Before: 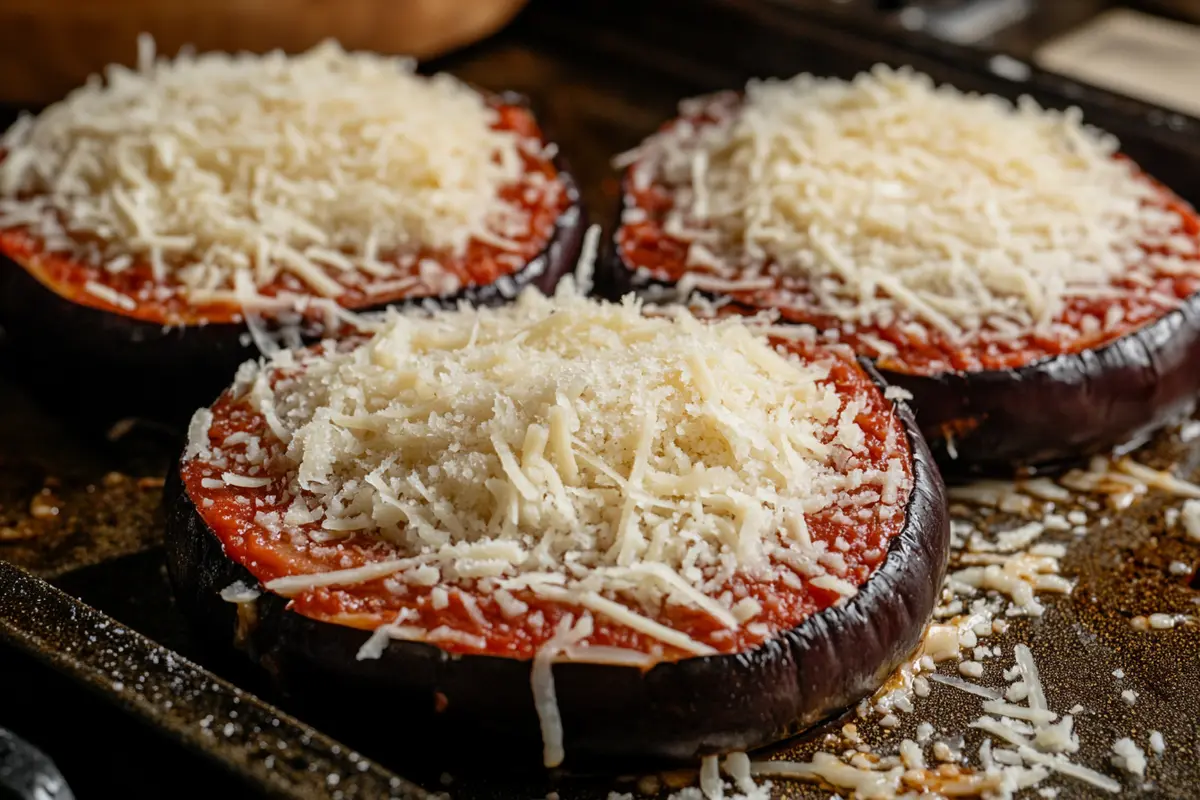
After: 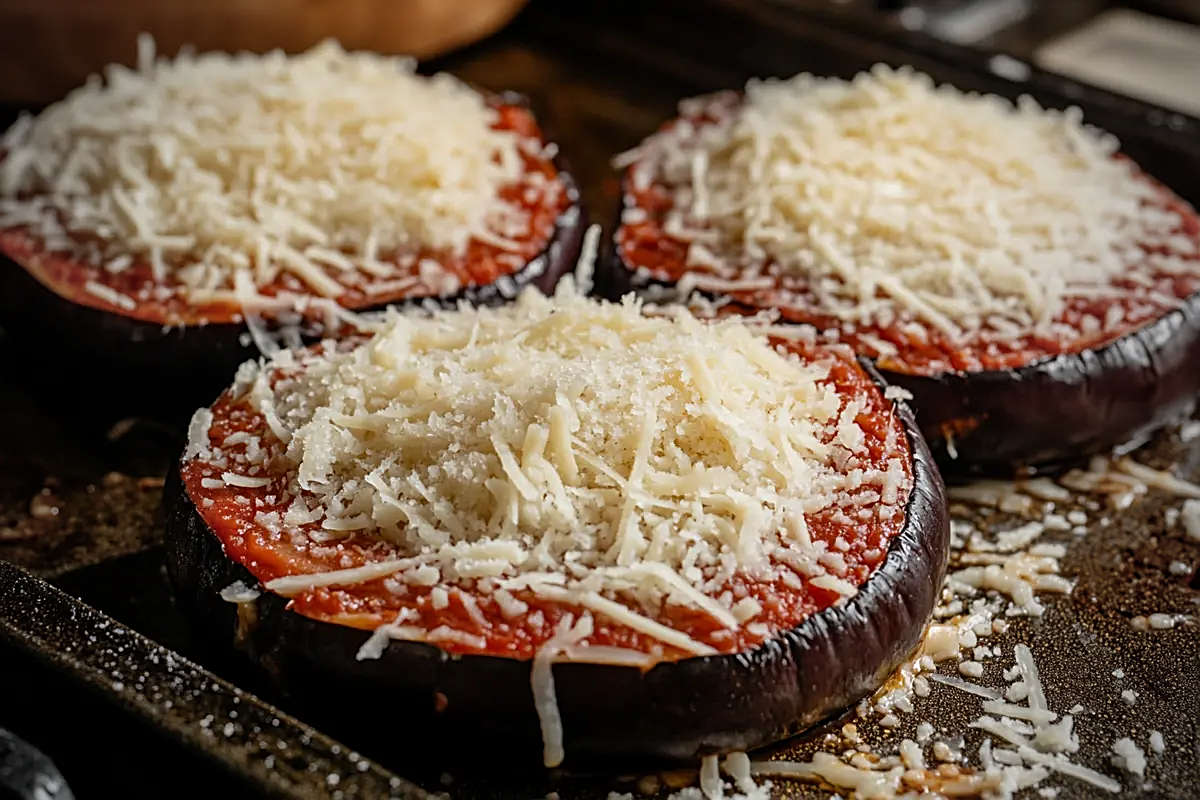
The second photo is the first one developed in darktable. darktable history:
vignetting: fall-off start 97%, fall-off radius 100%, width/height ratio 0.609, unbound false
sharpen: on, module defaults
